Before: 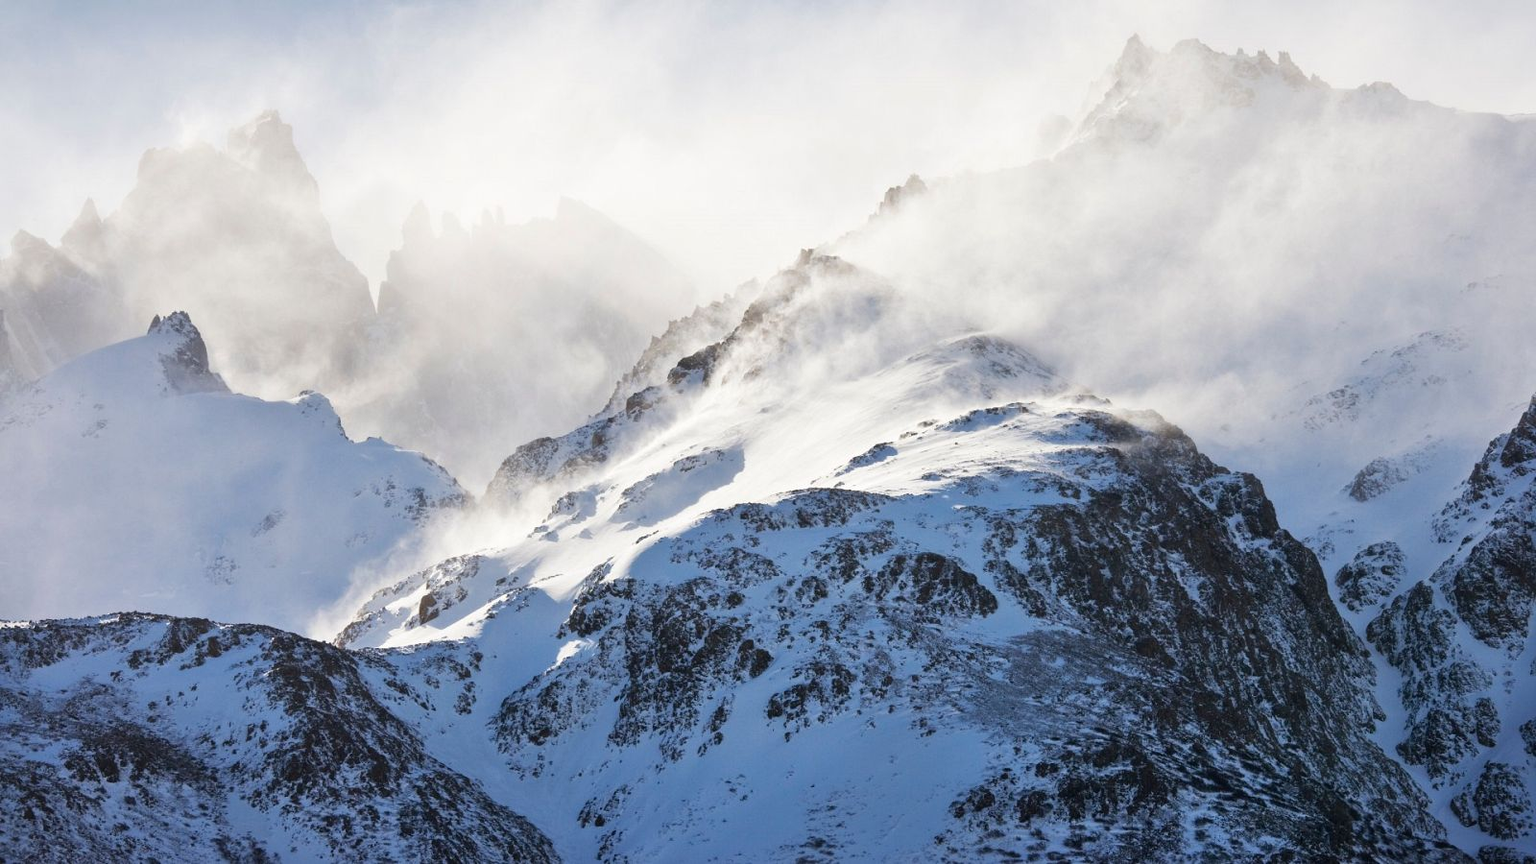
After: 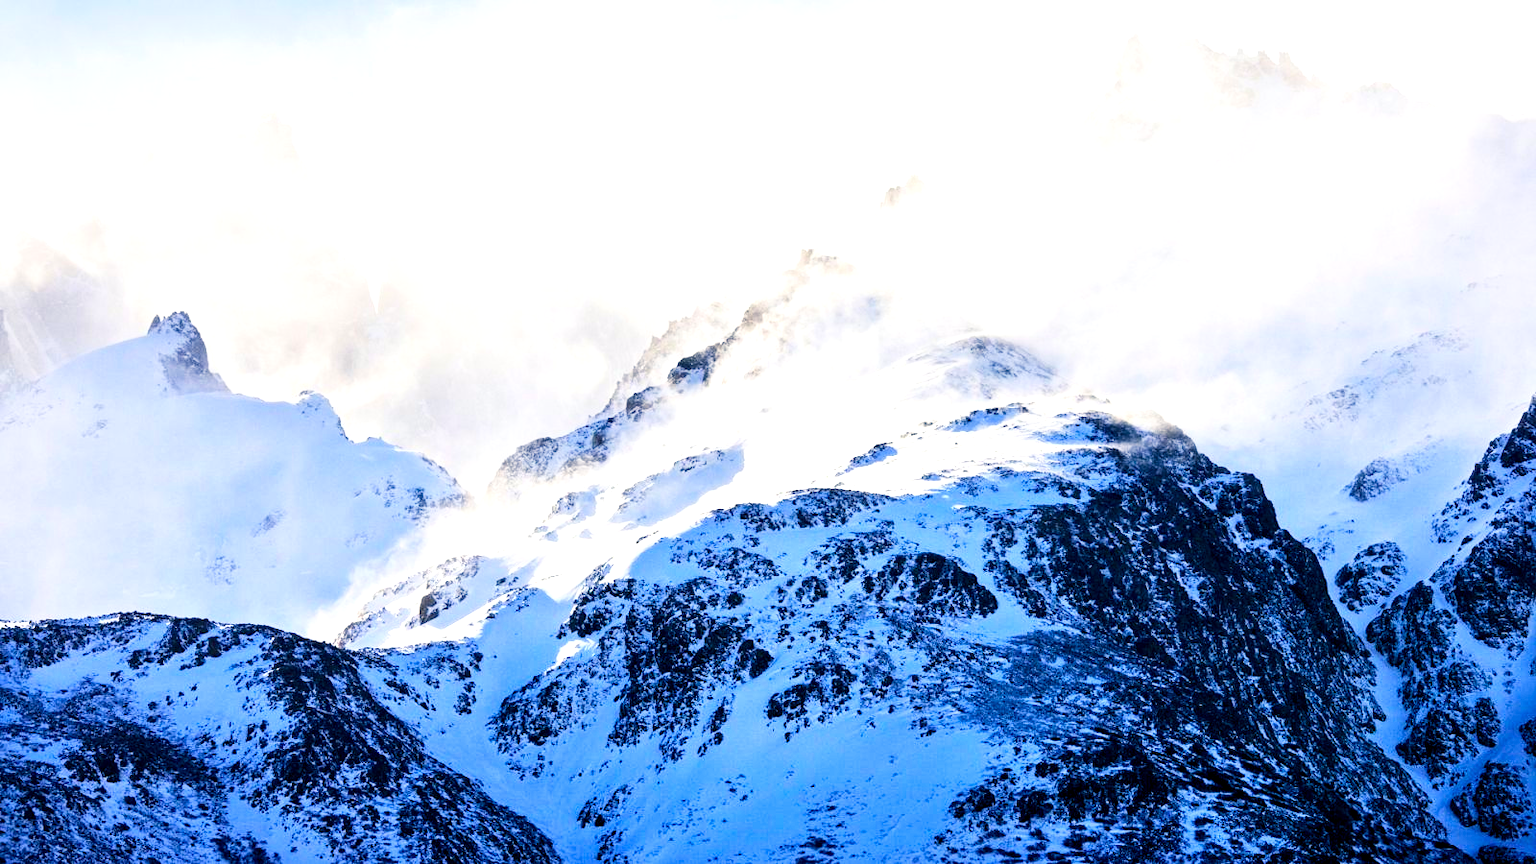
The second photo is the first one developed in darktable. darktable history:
exposure: black level correction 0.005, exposure 0.002 EV, compensate highlight preservation false
local contrast: highlights 106%, shadows 101%, detail 119%, midtone range 0.2
base curve: curves: ch0 [(0, 0) (0.032, 0.025) (0.121, 0.166) (0.206, 0.329) (0.605, 0.79) (1, 1)]
color balance rgb: shadows lift › luminance -40.957%, shadows lift › chroma 14.246%, shadows lift › hue 258.54°, perceptual saturation grading › global saturation 20%, perceptual saturation grading › highlights -25.297%, perceptual saturation grading › shadows 50.422%, perceptual brilliance grading › global brilliance 17.647%
